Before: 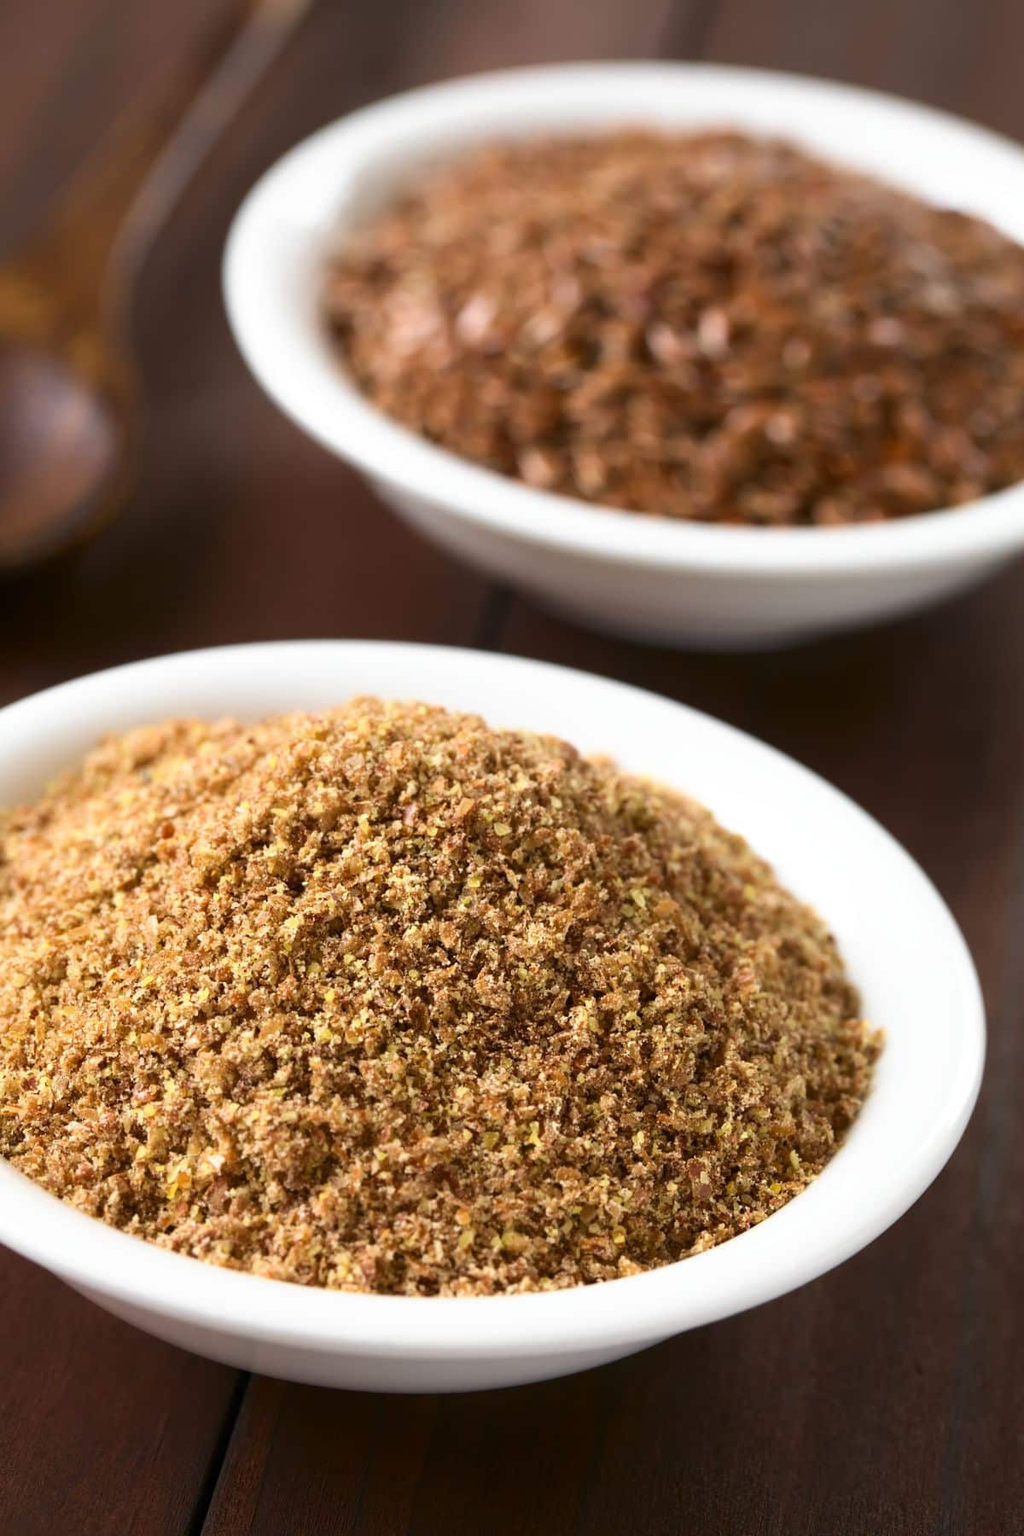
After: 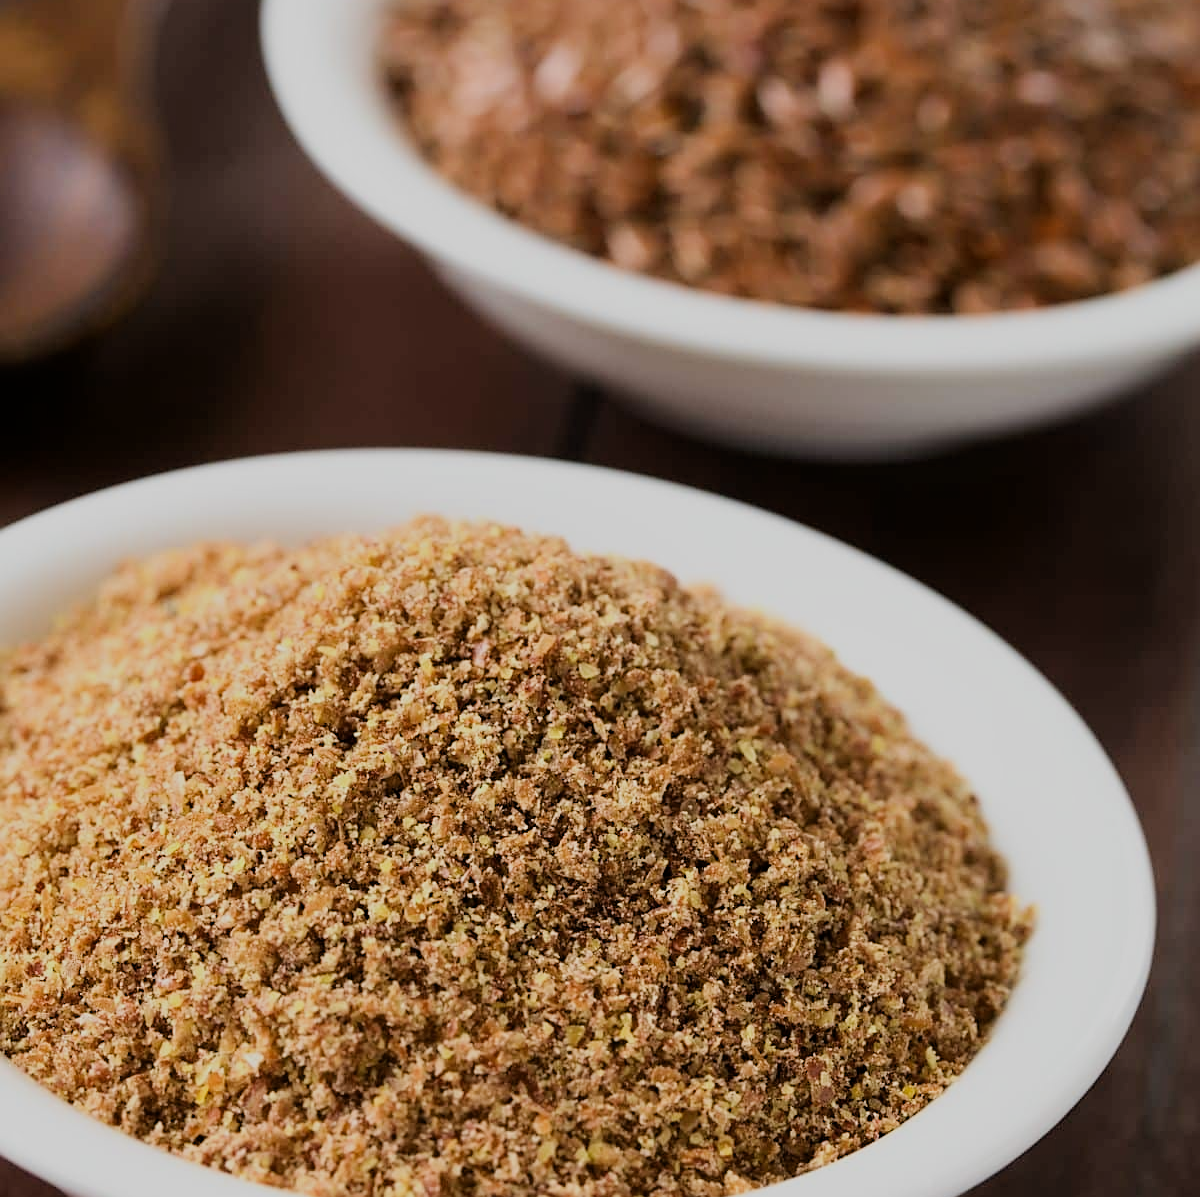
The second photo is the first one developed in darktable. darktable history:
sharpen: on, module defaults
crop: top 16.722%, bottom 16.737%
filmic rgb: black relative exposure -7.2 EV, white relative exposure 5.37 EV, threshold 6 EV, hardness 3.03, enable highlight reconstruction true
